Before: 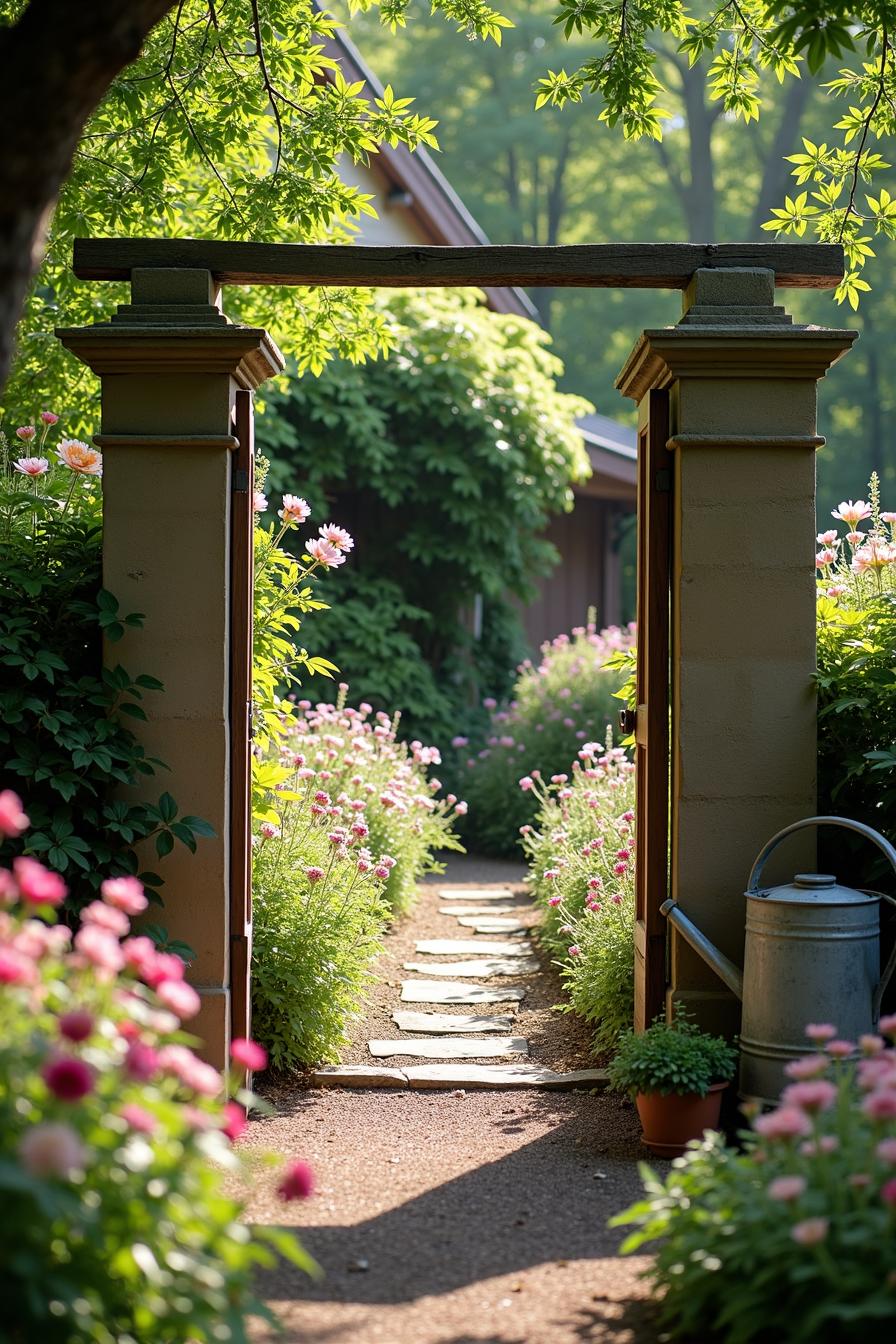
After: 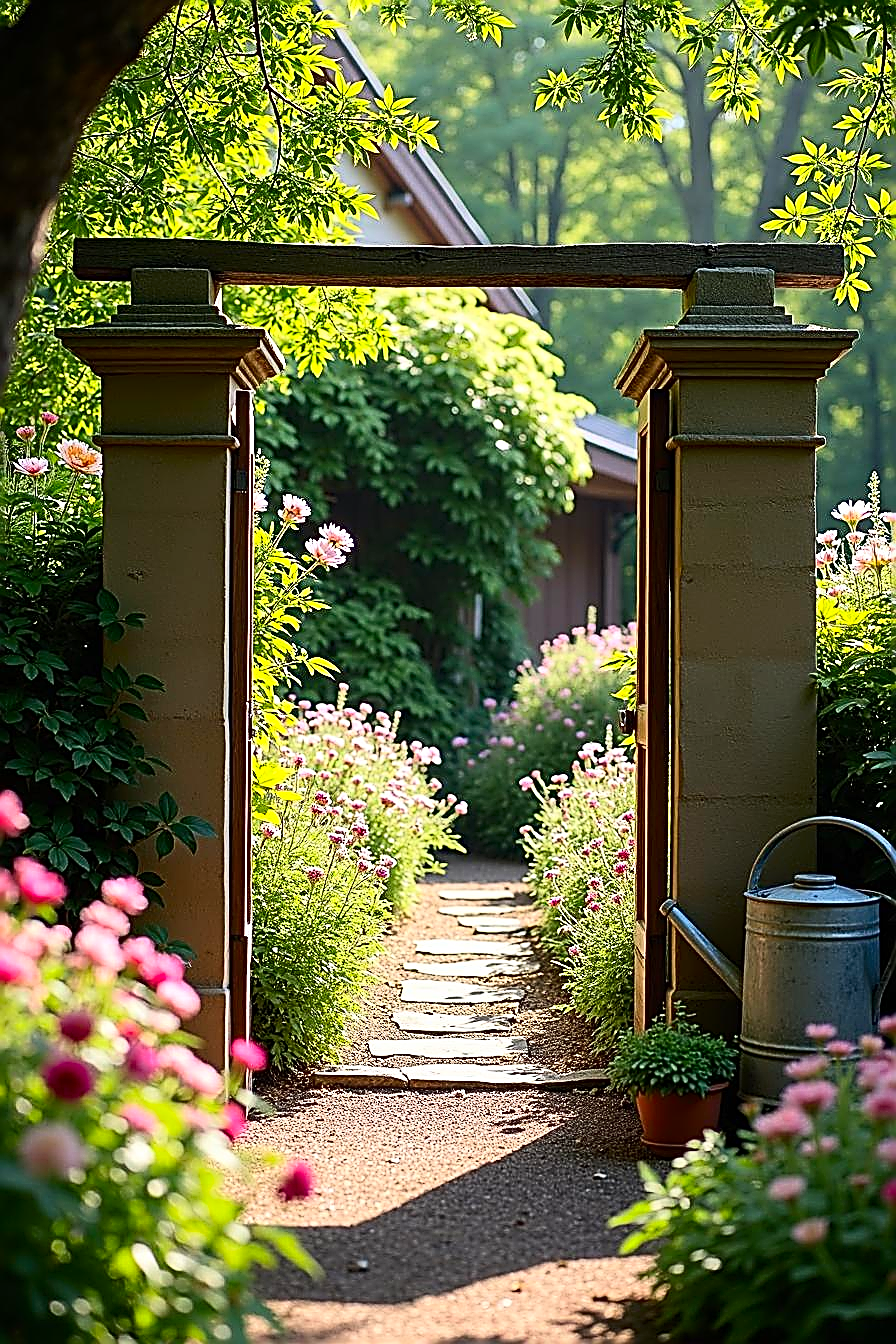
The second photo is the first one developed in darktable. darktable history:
sharpen: amount 1.999
contrast brightness saturation: contrast 0.231, brightness 0.095, saturation 0.294
